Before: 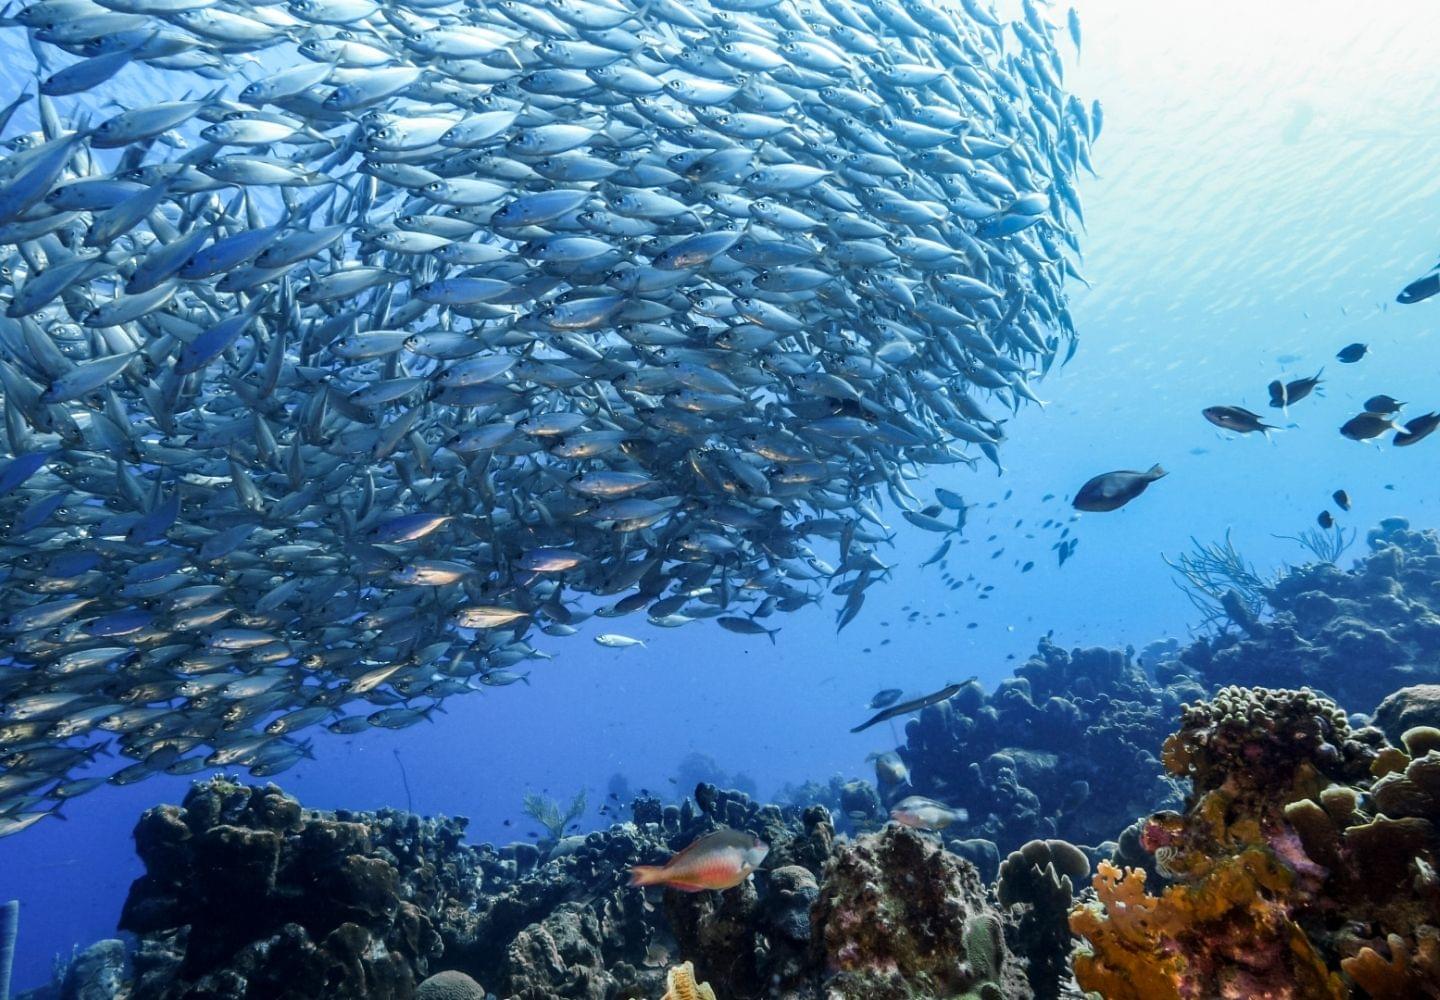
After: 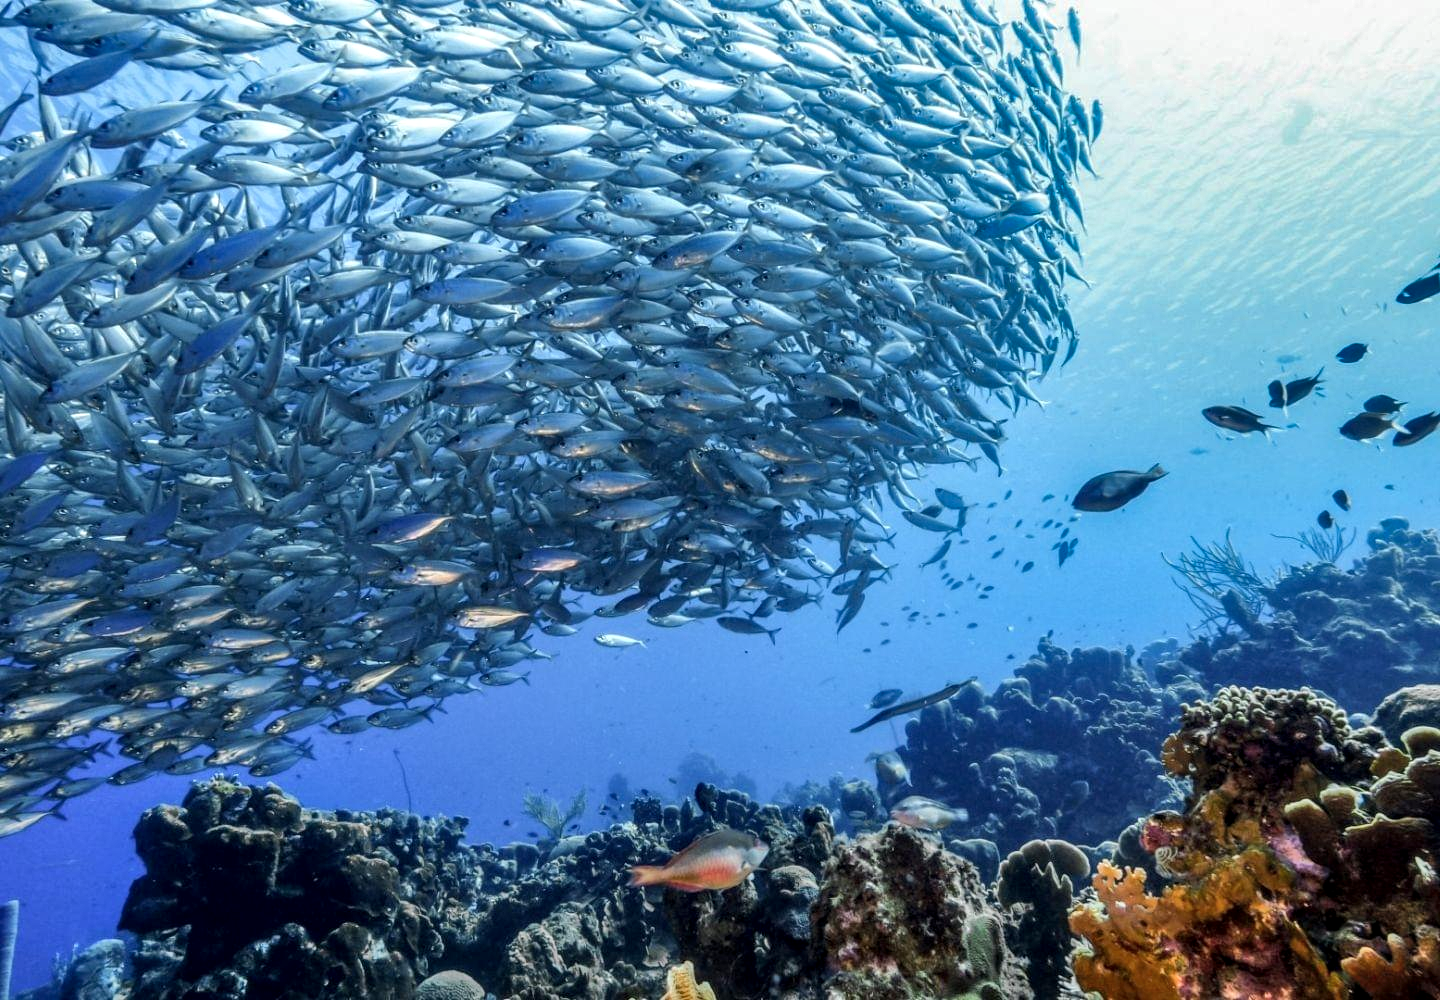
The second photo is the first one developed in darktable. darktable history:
local contrast: on, module defaults
shadows and highlights: shadows color adjustment 98.01%, highlights color adjustment 58.59%, soften with gaussian
